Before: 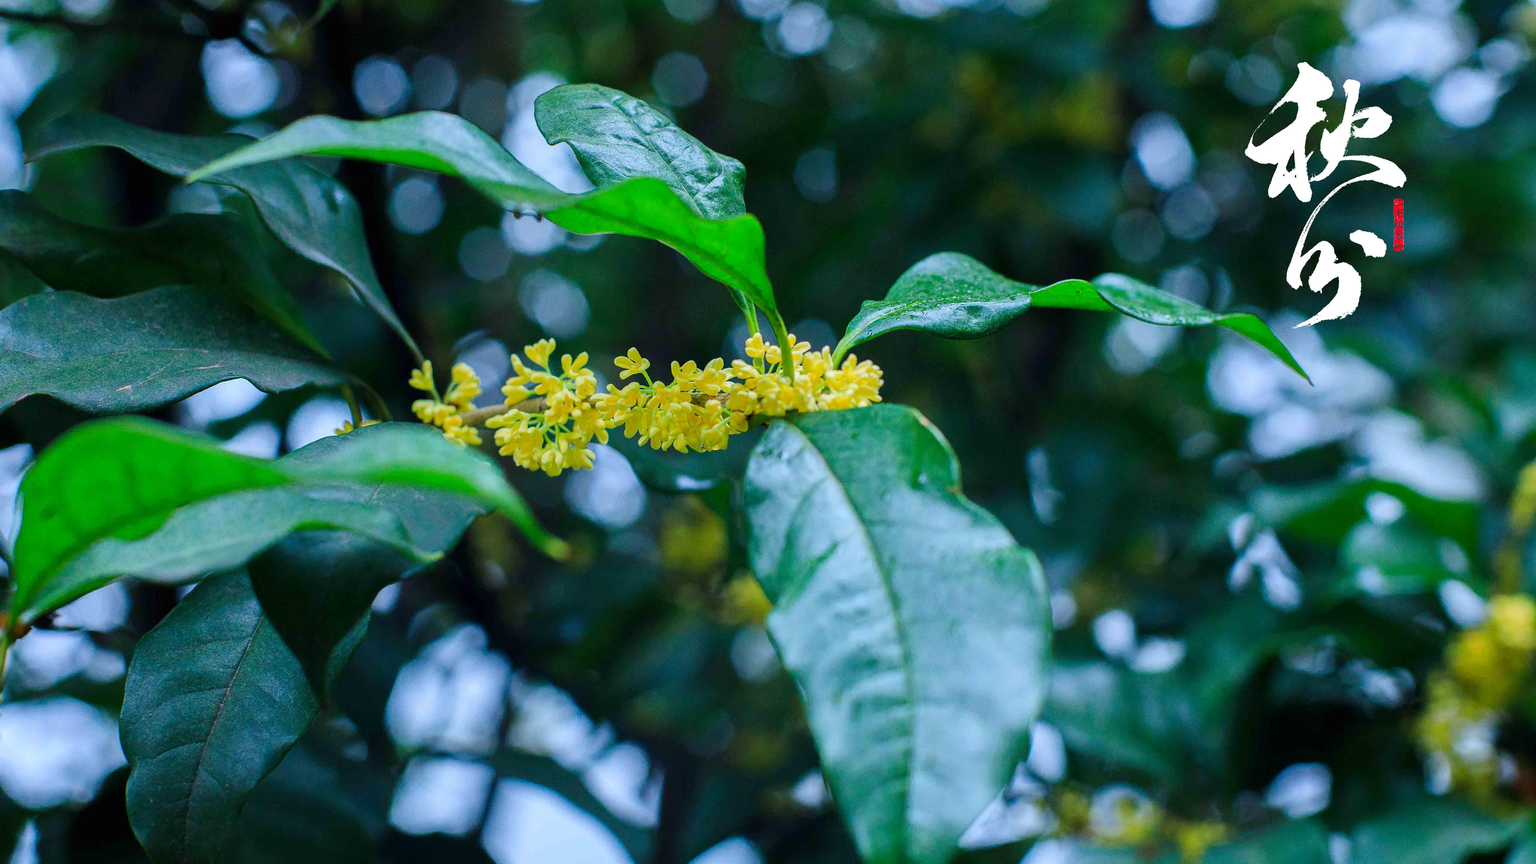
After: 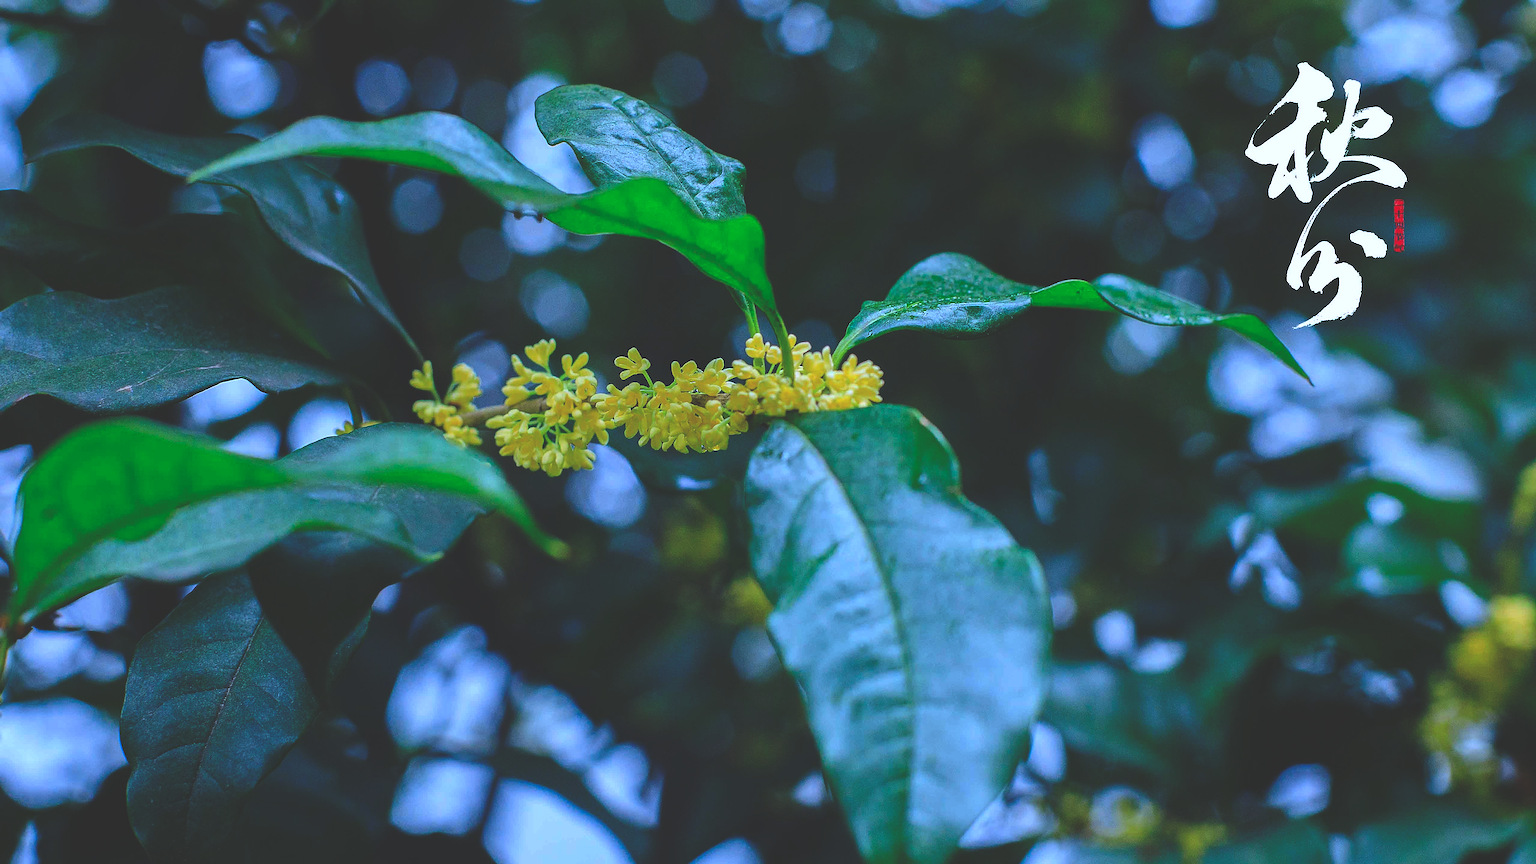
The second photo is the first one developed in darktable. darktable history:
color calibration: illuminant as shot in camera, x 0.366, y 0.378, temperature 4425.7 K, saturation algorithm version 1 (2020)
sharpen: amount 0.575
rgb curve: curves: ch0 [(0, 0.186) (0.314, 0.284) (0.775, 0.708) (1, 1)], compensate middle gray true, preserve colors none
